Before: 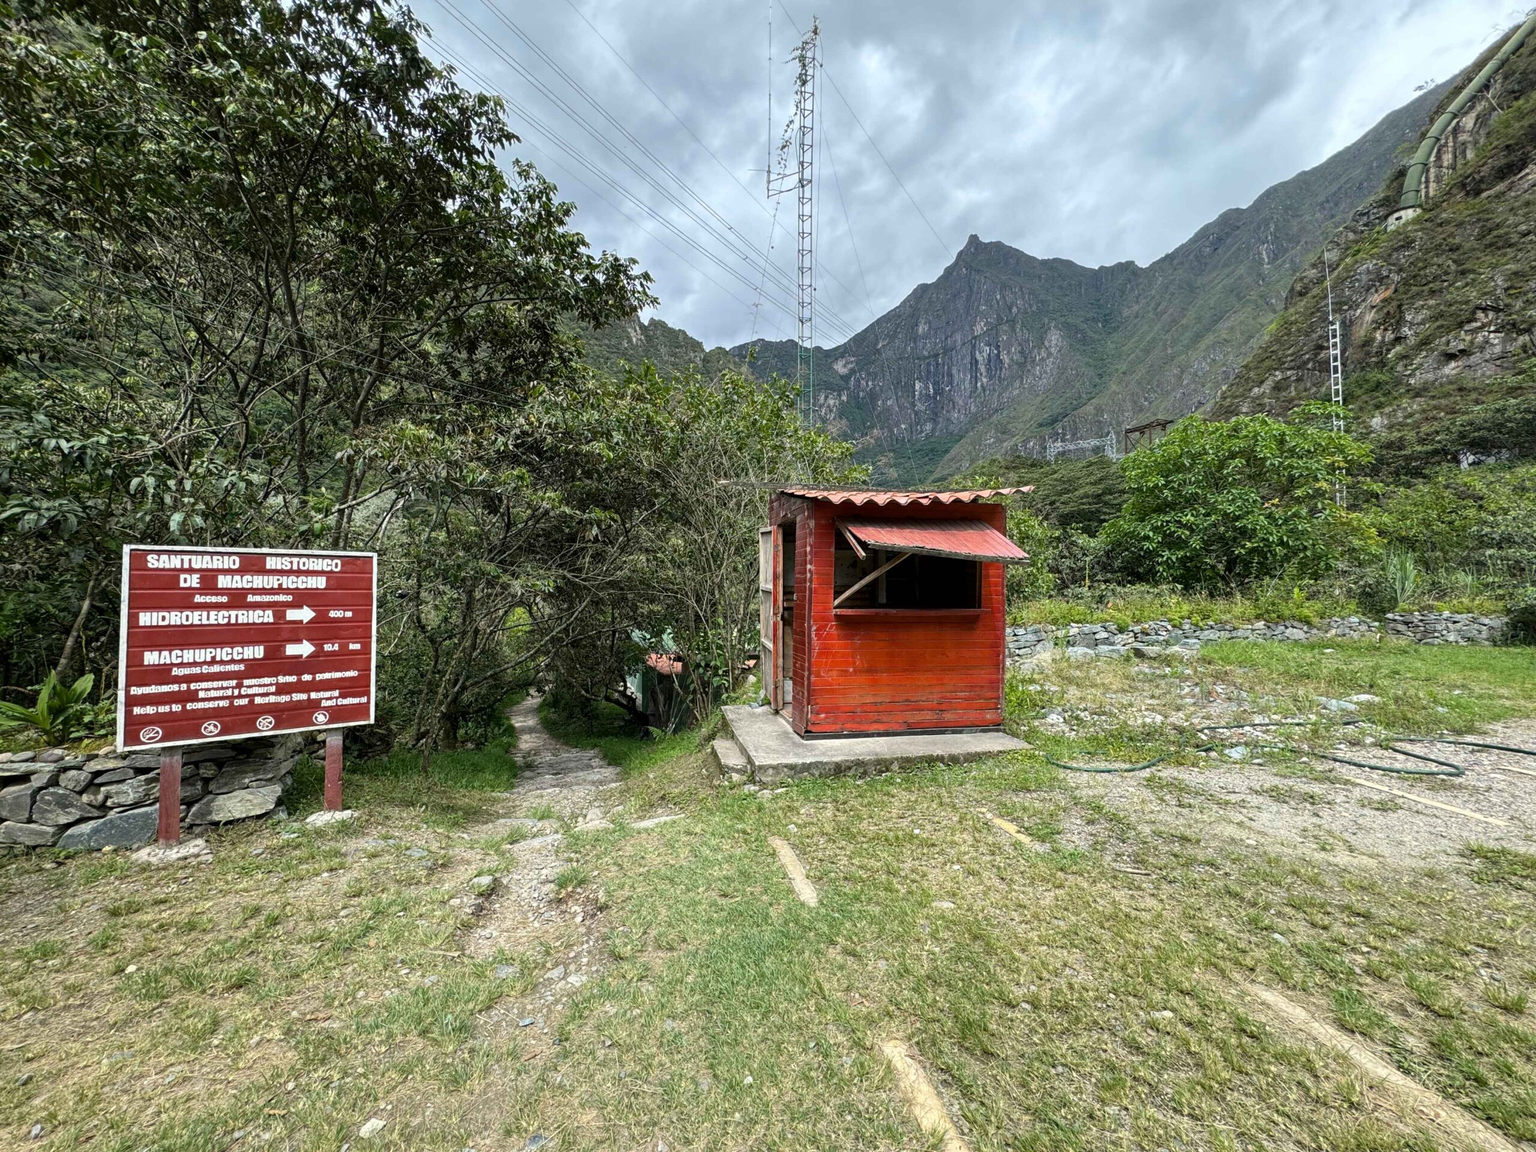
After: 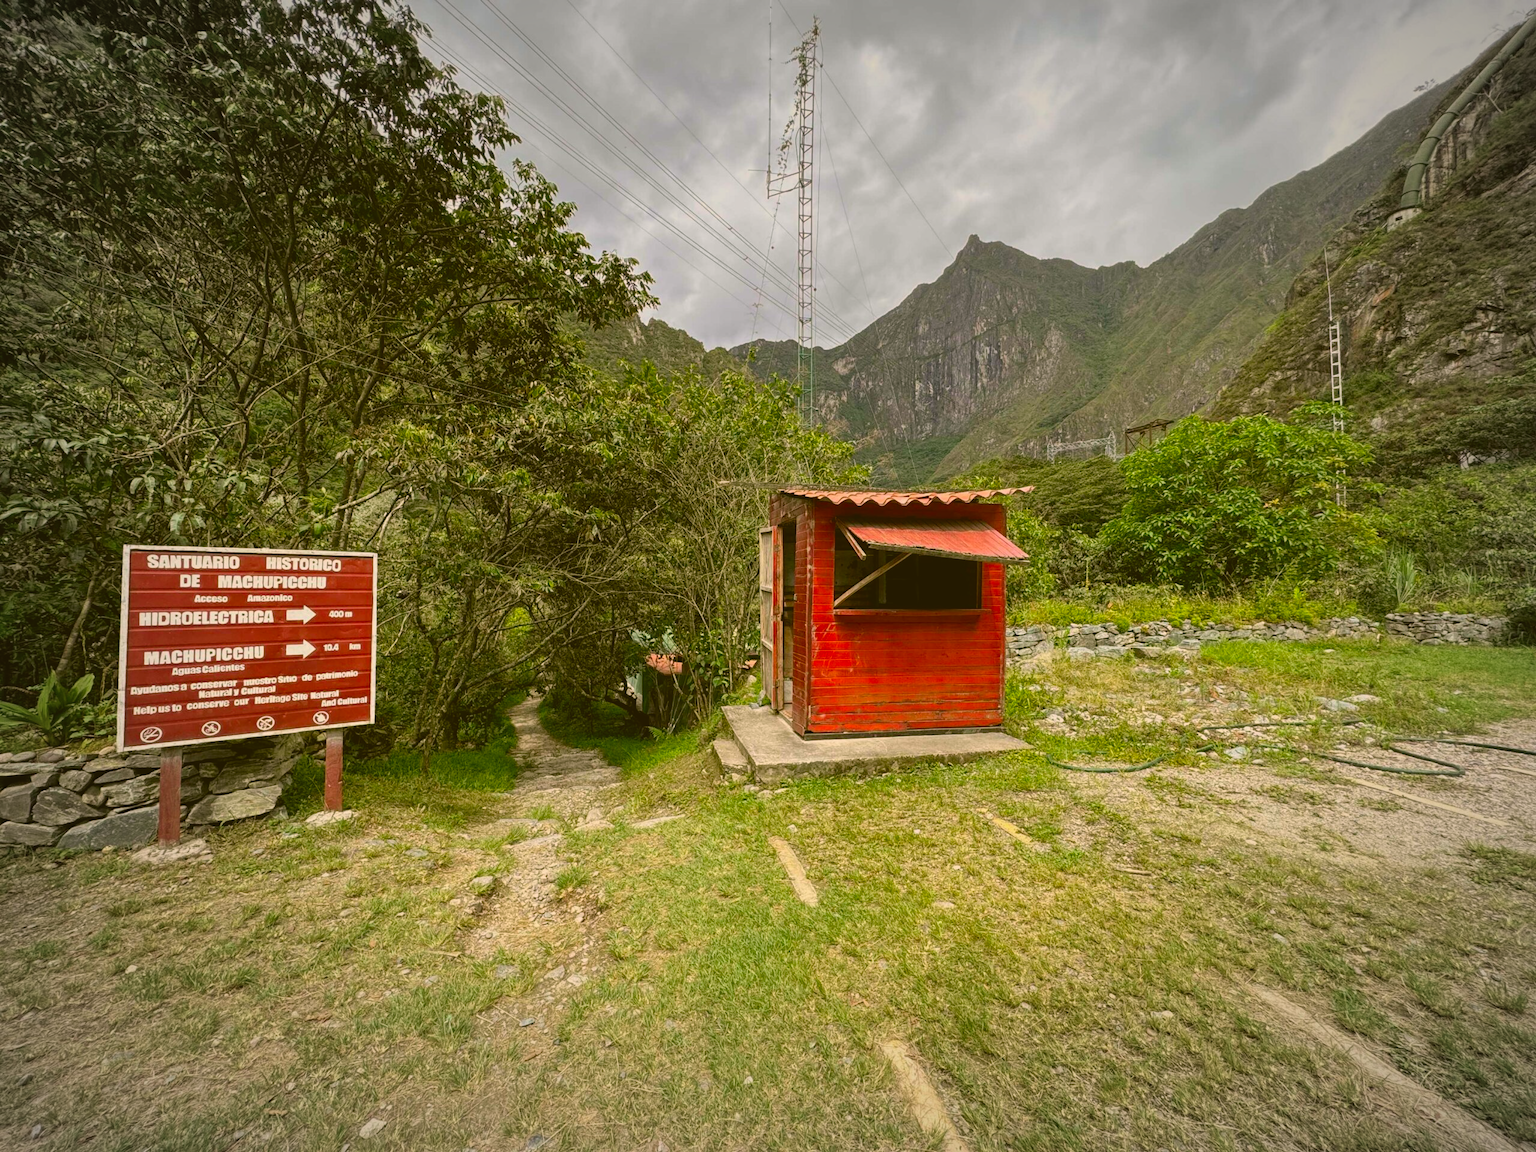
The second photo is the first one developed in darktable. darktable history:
contrast brightness saturation: contrast -0.183, saturation 0.187
color correction: highlights a* 8.88, highlights b* 14.88, shadows a* -0.451, shadows b* 26.11
vignetting: fall-off start 67.64%, fall-off radius 68.2%, automatic ratio true, unbound false
